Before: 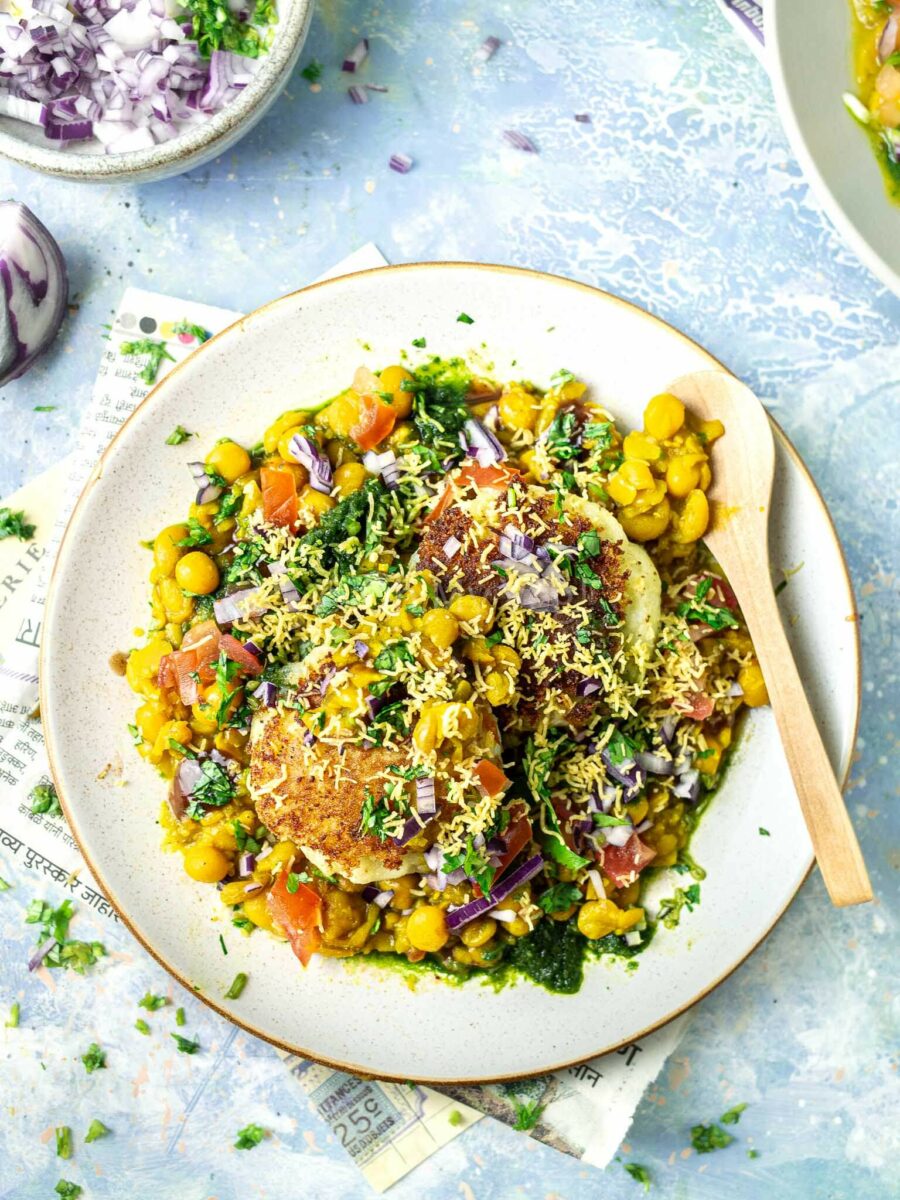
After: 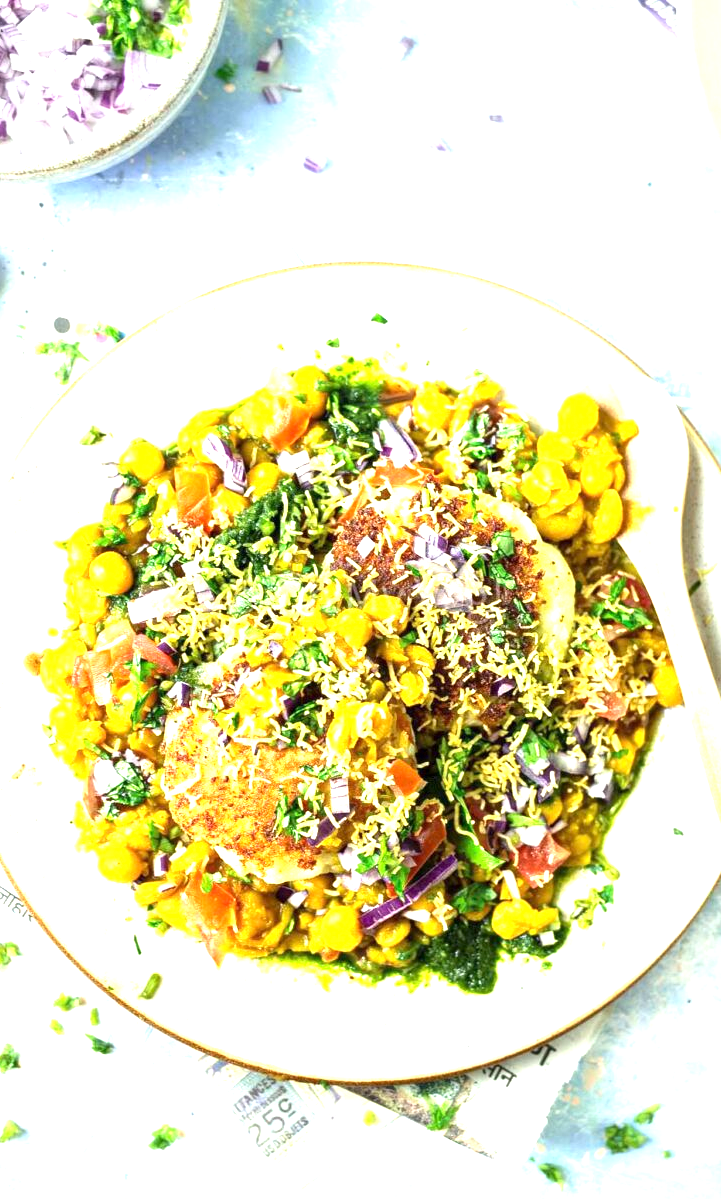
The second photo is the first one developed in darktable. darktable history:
crop and rotate: left 9.597%, right 10.195%
exposure: exposure 1.25 EV, compensate exposure bias true, compensate highlight preservation false
